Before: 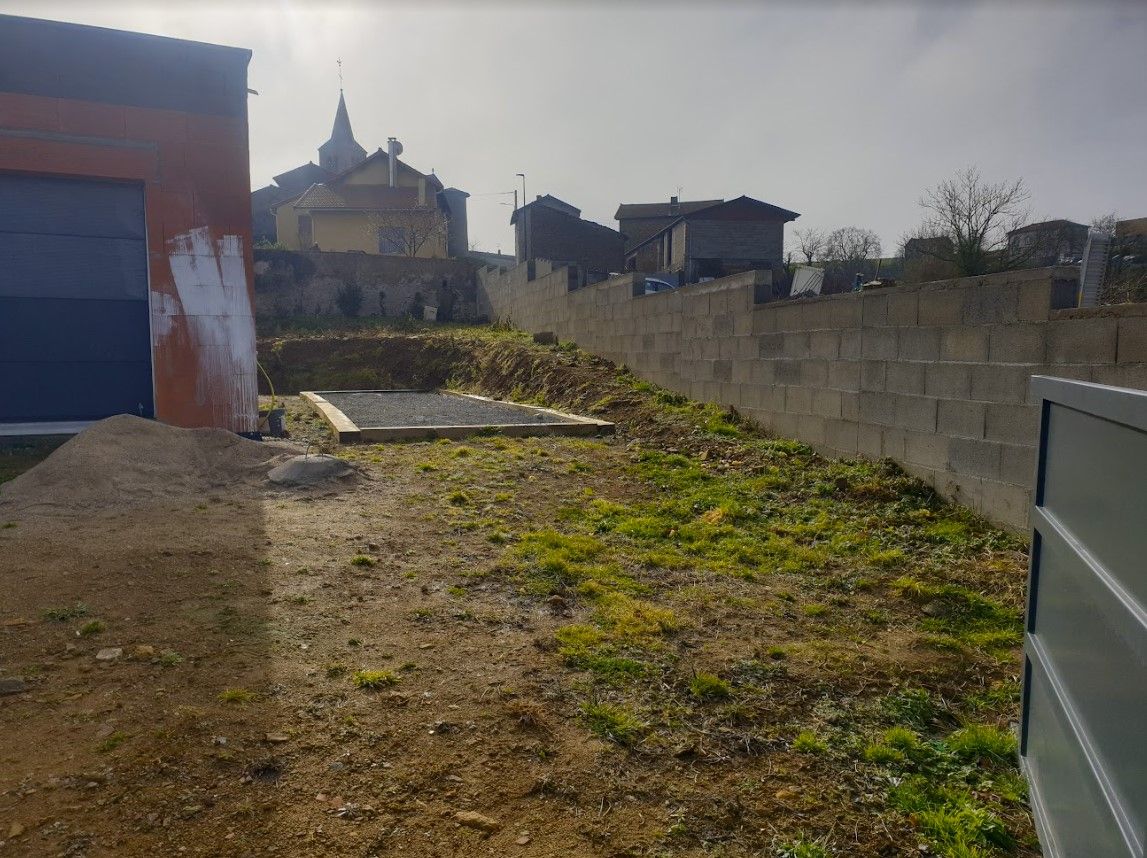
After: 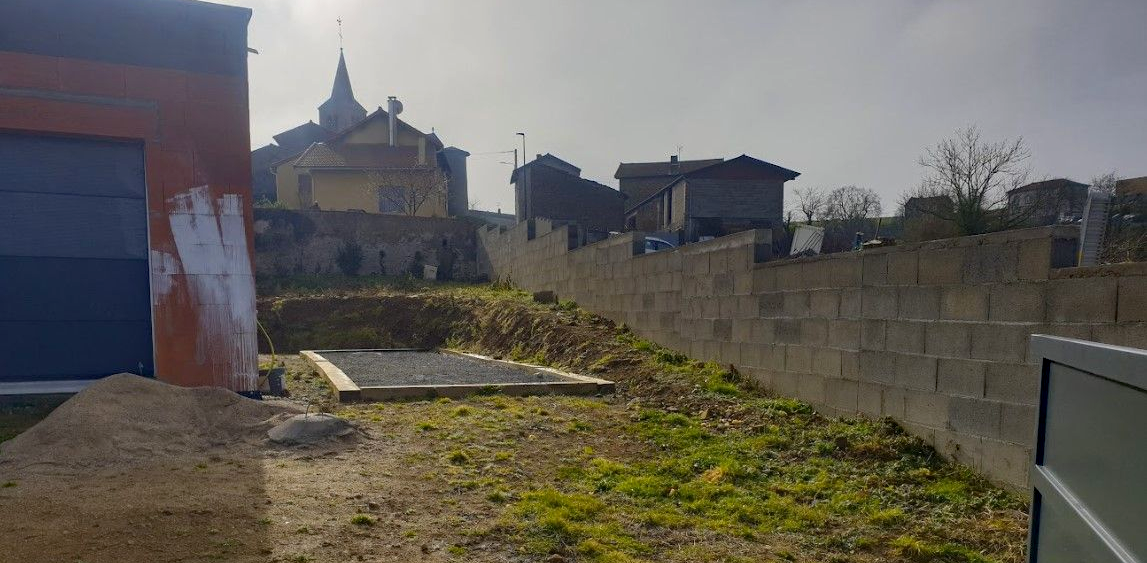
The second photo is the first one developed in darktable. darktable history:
haze removal: compatibility mode true, adaptive false
crop and rotate: top 4.848%, bottom 29.503%
